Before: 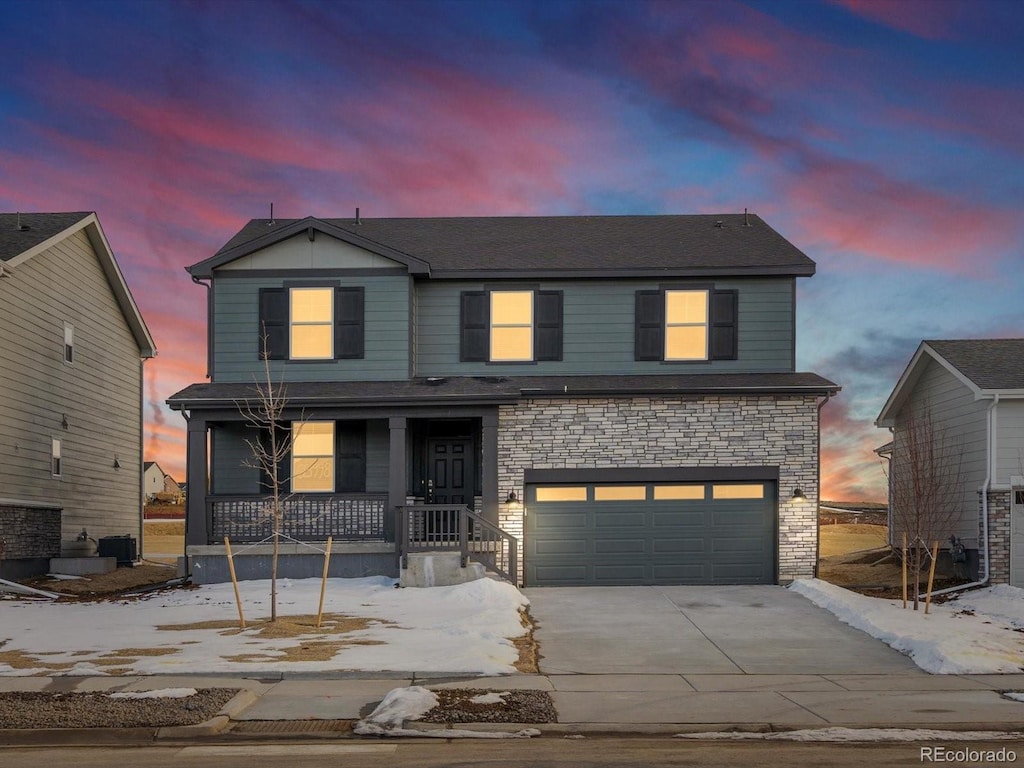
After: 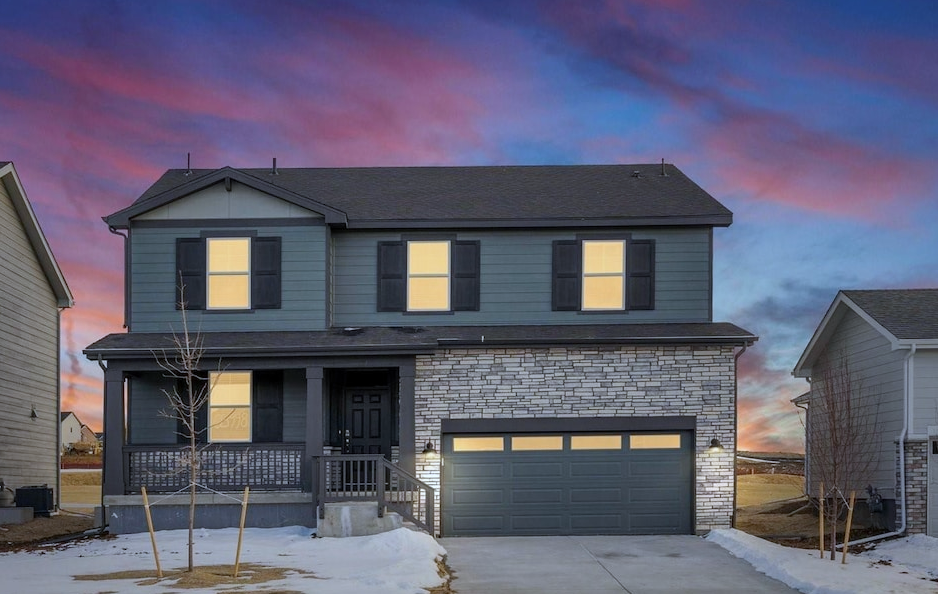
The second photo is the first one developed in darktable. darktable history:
white balance: red 0.931, blue 1.11
crop: left 8.155%, top 6.611%, bottom 15.385%
